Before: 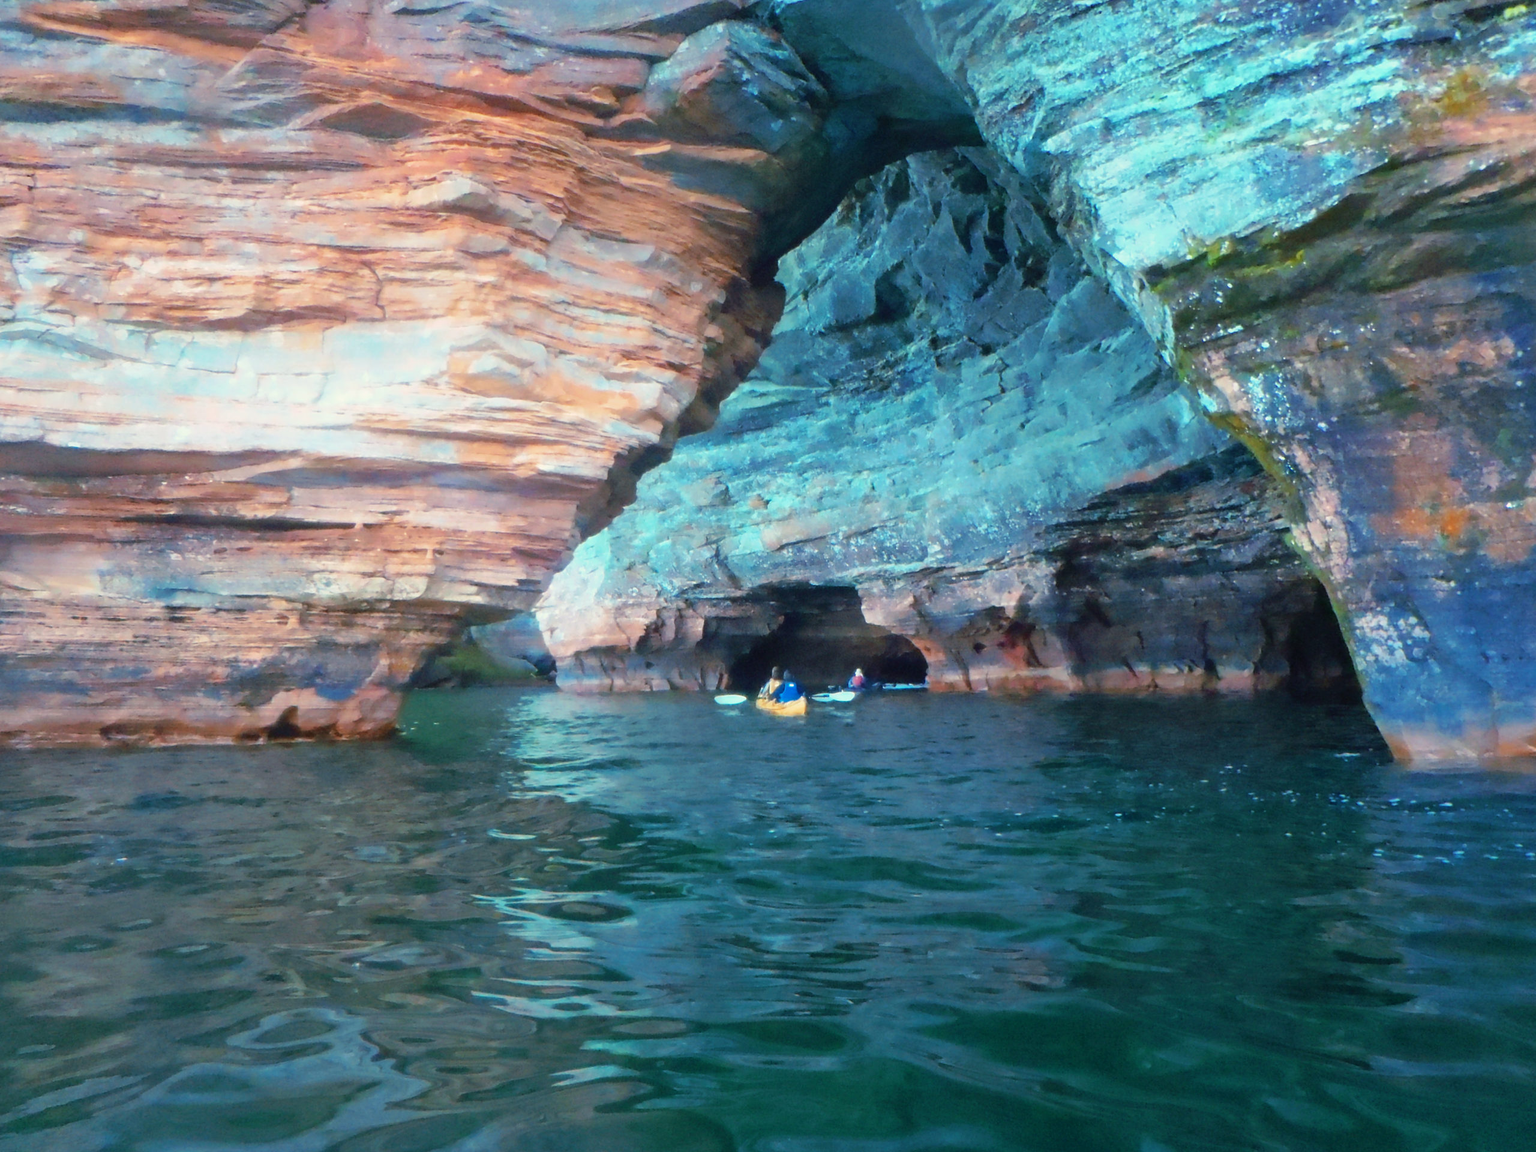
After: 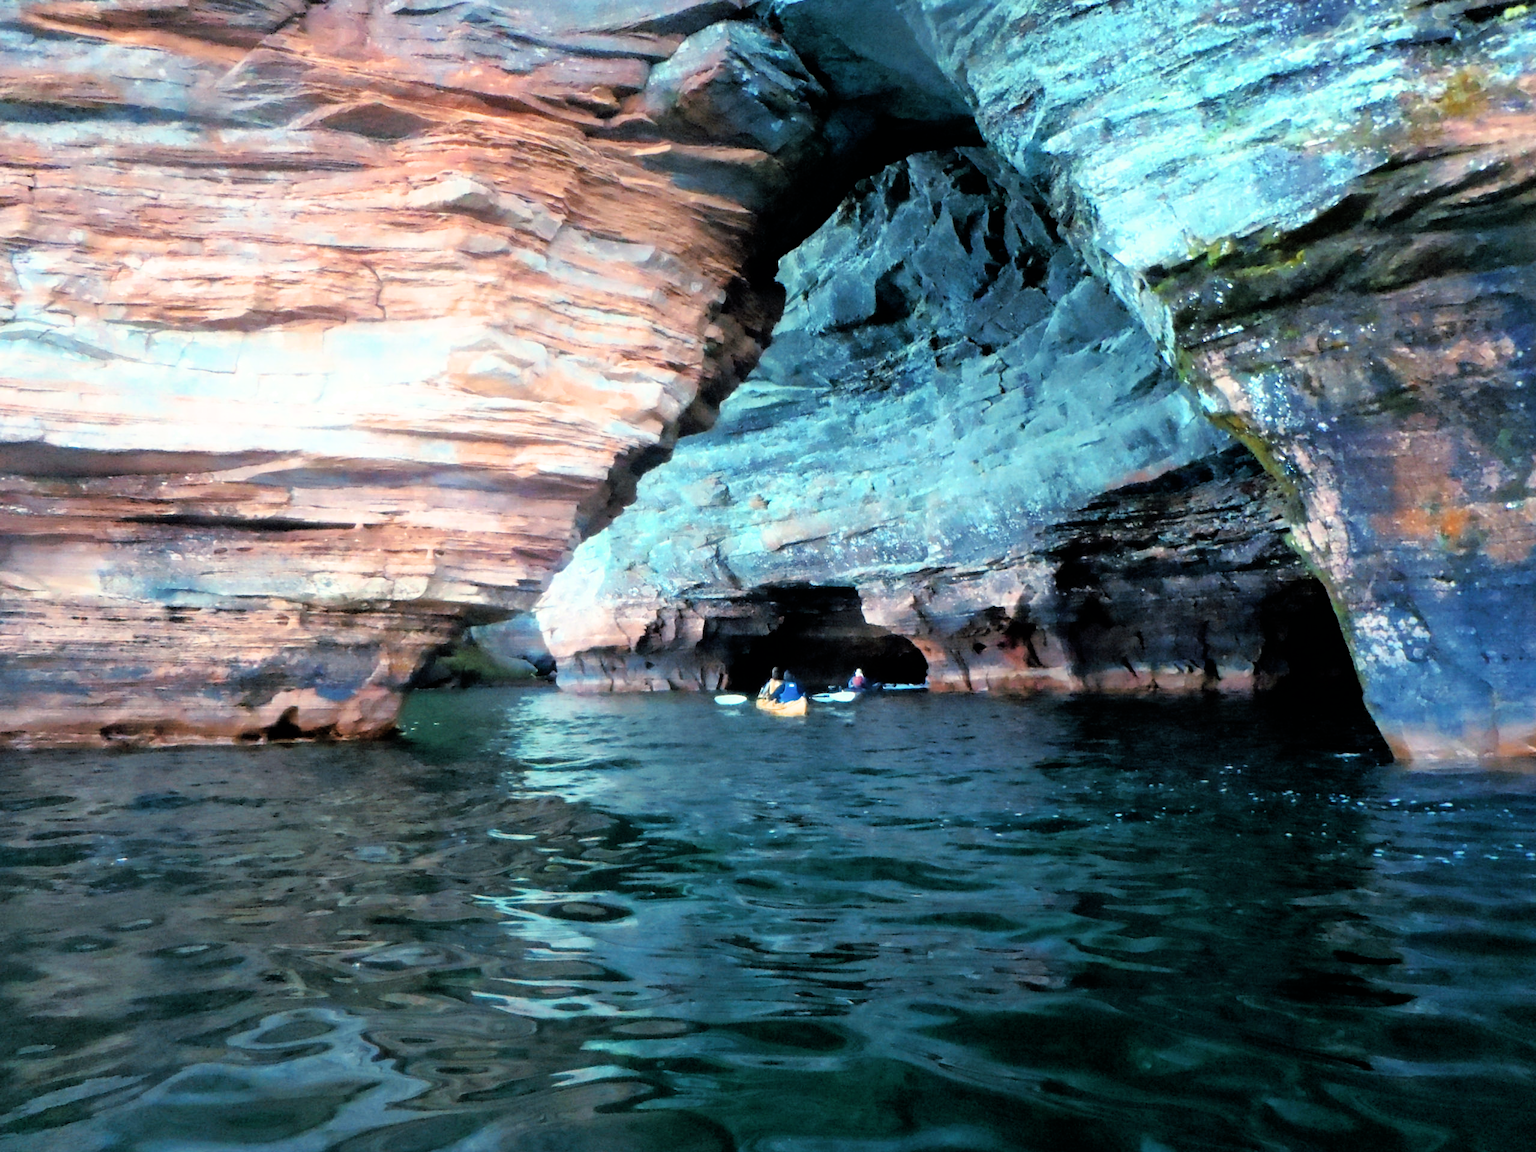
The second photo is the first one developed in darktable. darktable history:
filmic rgb: black relative exposure -3.5 EV, white relative exposure 2.28 EV, hardness 3.41, iterations of high-quality reconstruction 0
exposure: black level correction 0, exposure 0 EV, compensate exposure bias true, compensate highlight preservation false
